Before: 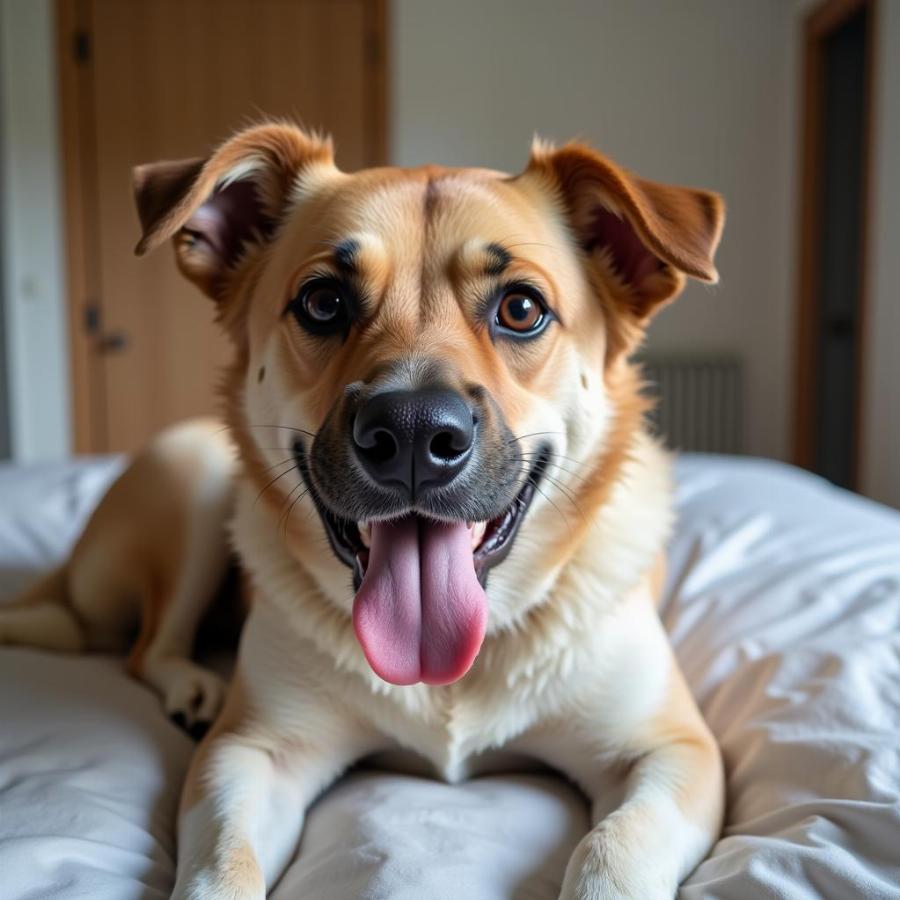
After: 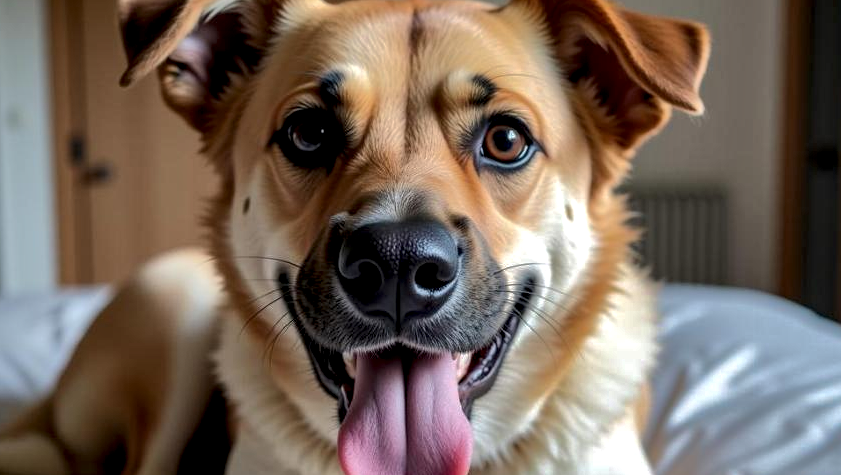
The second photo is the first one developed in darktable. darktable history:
crop: left 1.776%, top 18.84%, right 4.755%, bottom 28.309%
local contrast: detail 160%
shadows and highlights: shadows 25.17, highlights -69.15
